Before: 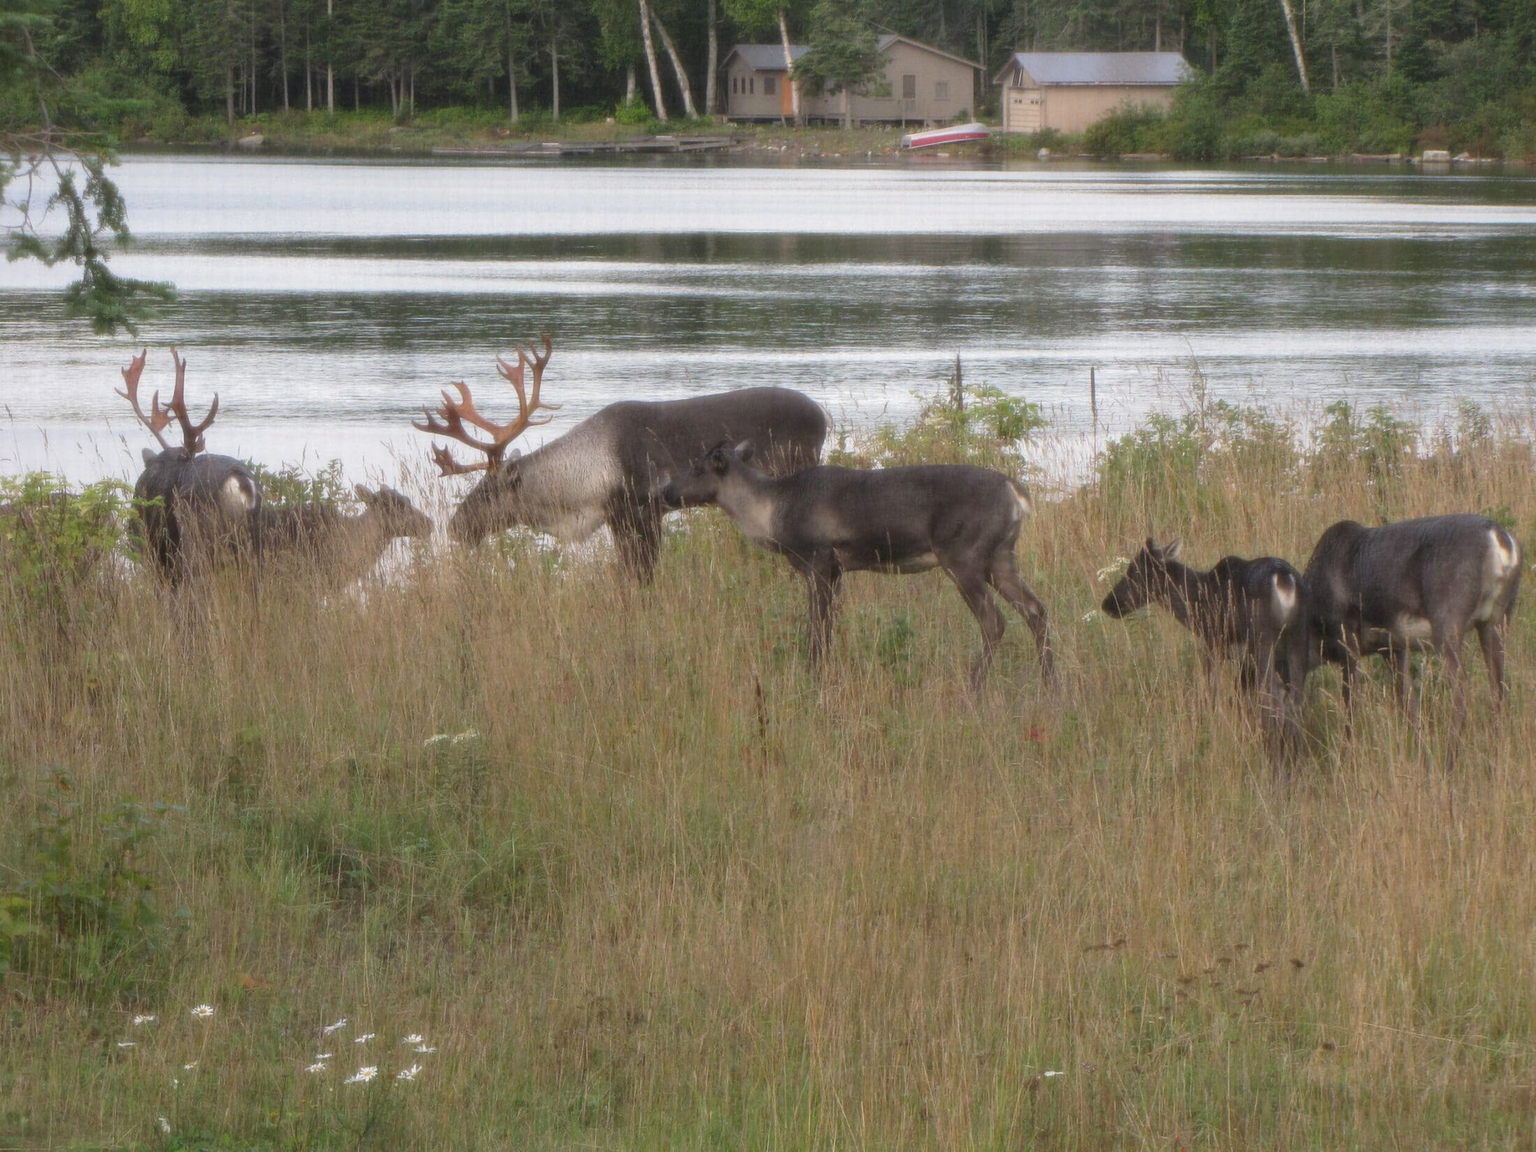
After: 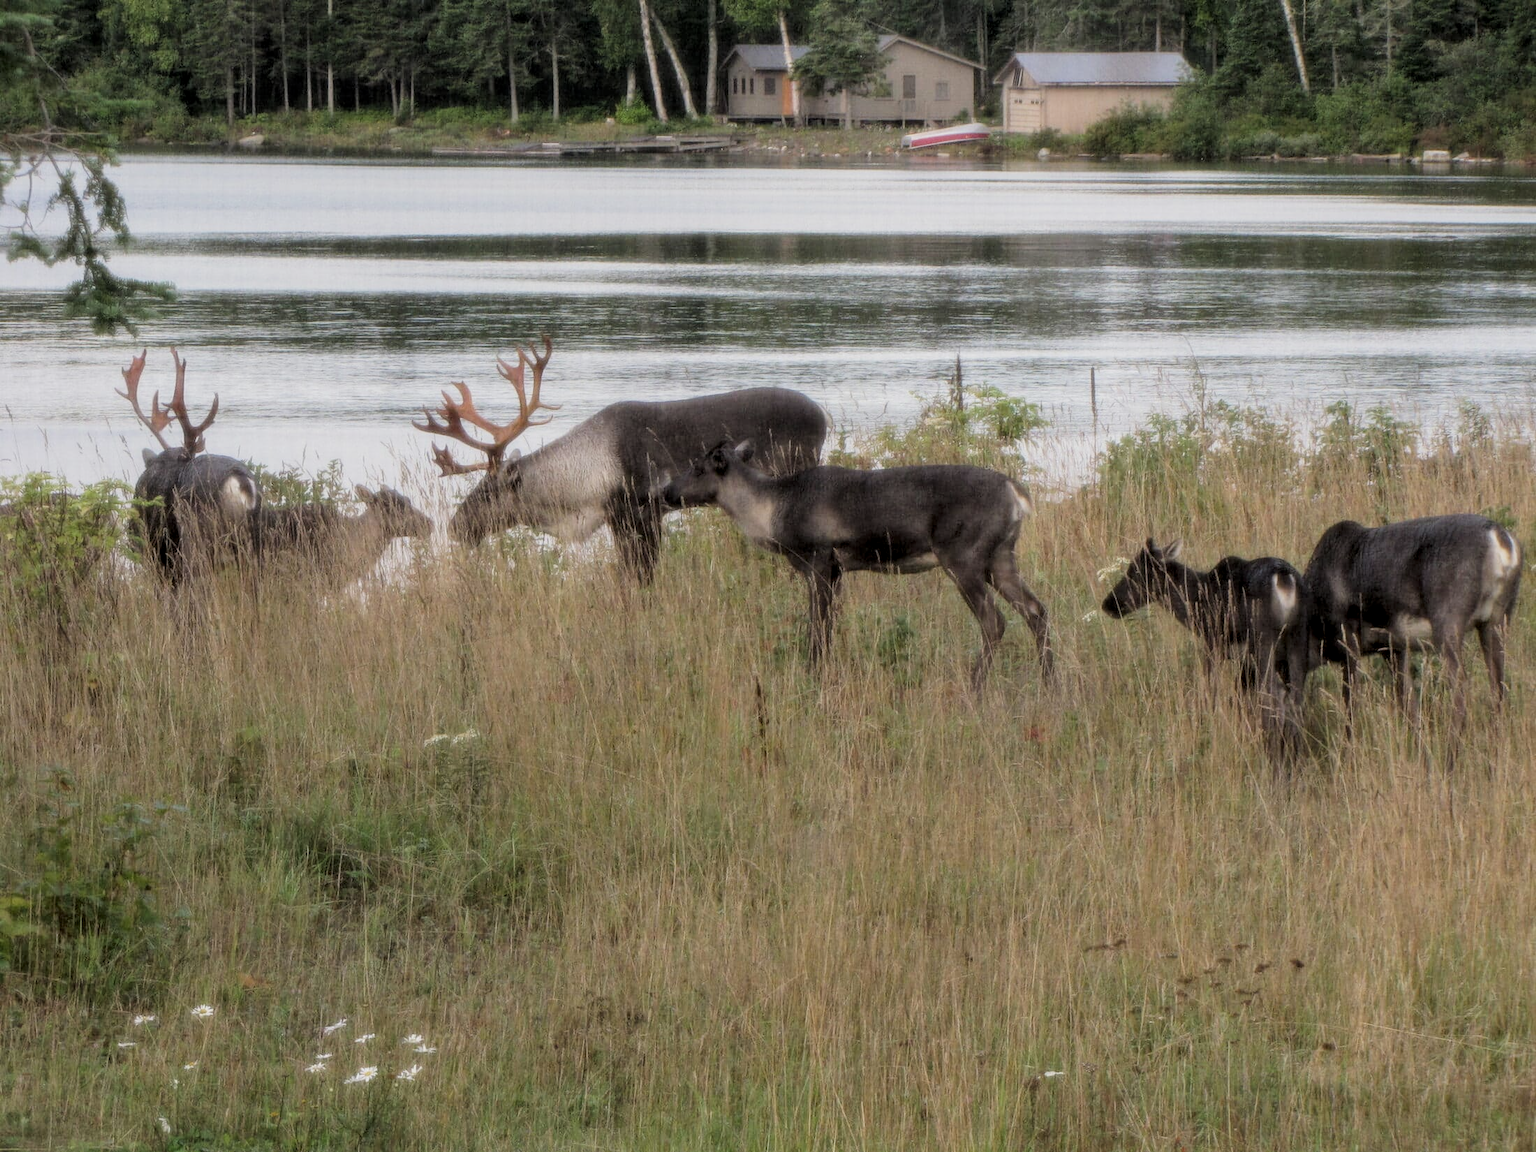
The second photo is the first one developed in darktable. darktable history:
local contrast: on, module defaults
color calibration: illuminant same as pipeline (D50), adaptation XYZ, x 0.347, y 0.358, temperature 5021.39 K
filmic rgb: black relative exposure -5.1 EV, white relative exposure 3.99 EV, threshold 5.95 EV, hardness 2.89, contrast 1.188, enable highlight reconstruction true
